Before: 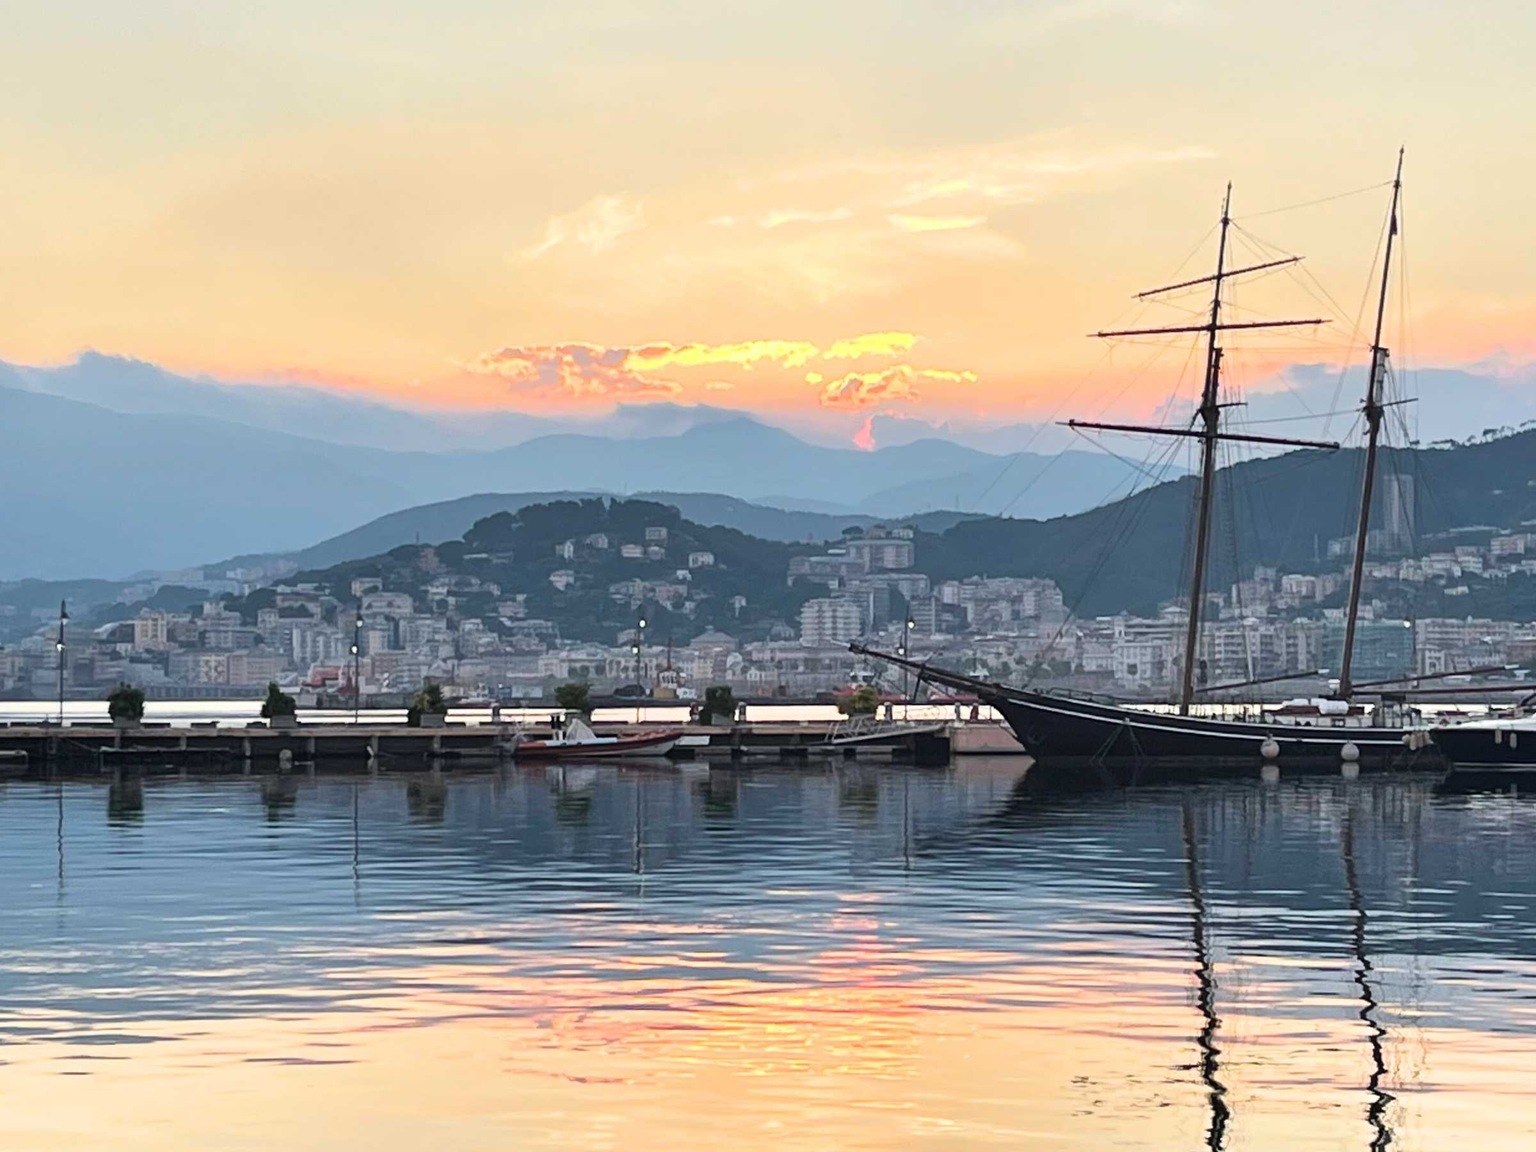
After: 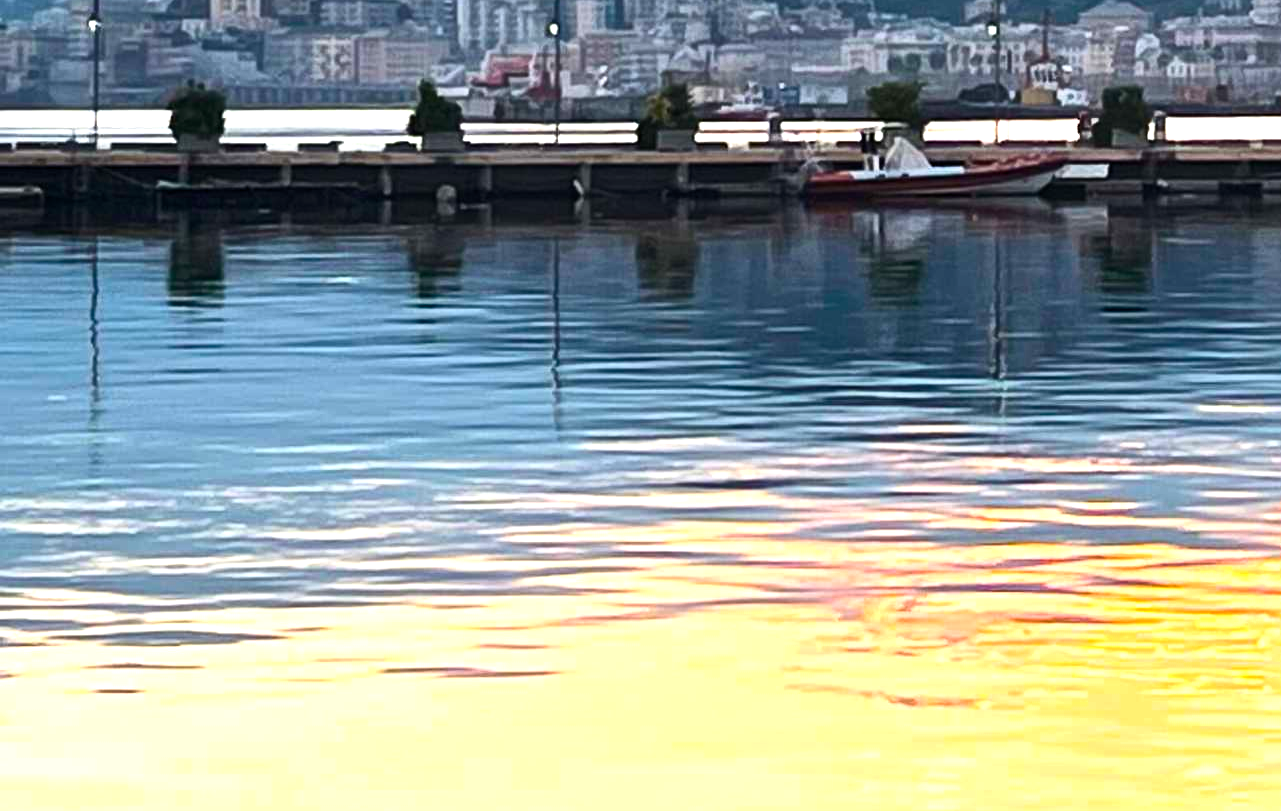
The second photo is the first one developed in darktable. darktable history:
crop and rotate: top 54.778%, right 46.61%, bottom 0.159%
contrast brightness saturation: contrast 0.11, saturation -0.17
color balance rgb: linear chroma grading › global chroma 9%, perceptual saturation grading › global saturation 36%, perceptual saturation grading › shadows 35%, perceptual brilliance grading › global brilliance 21.21%, perceptual brilliance grading › shadows -35%, global vibrance 21.21%
